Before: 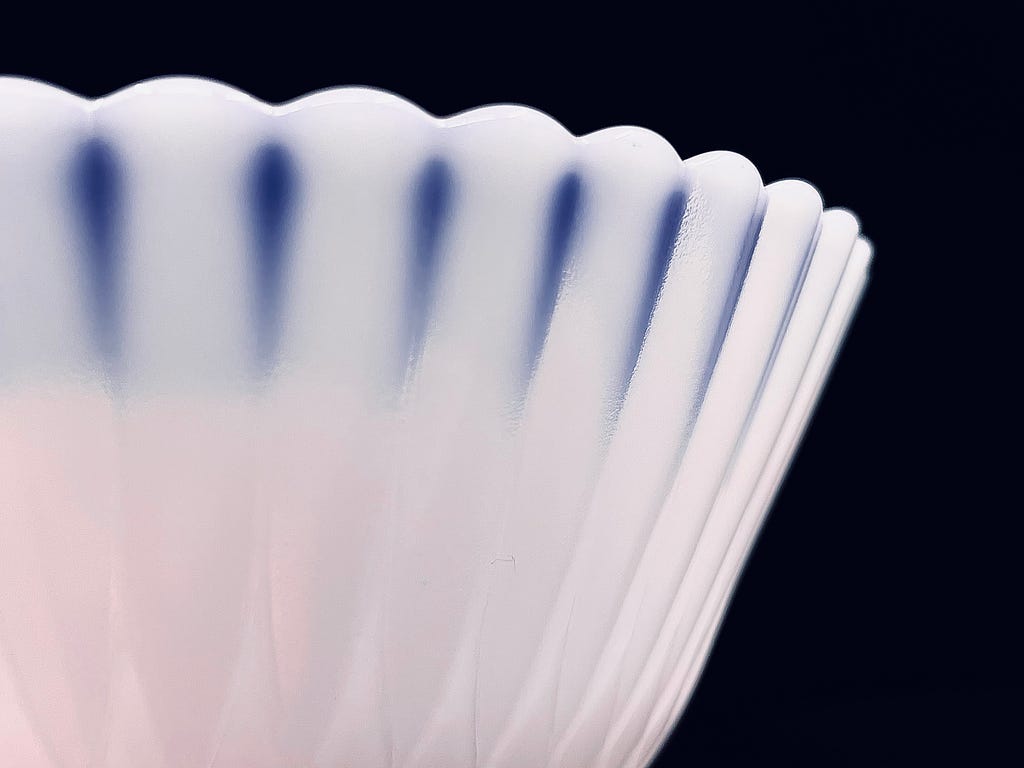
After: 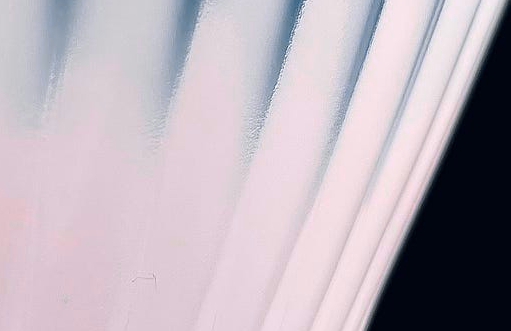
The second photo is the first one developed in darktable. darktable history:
crop: left 35.113%, top 36.834%, right 14.895%, bottom 20.02%
color zones: curves: ch0 [(0.257, 0.558) (0.75, 0.565)]; ch1 [(0.004, 0.857) (0.14, 0.416) (0.257, 0.695) (0.442, 0.032) (0.736, 0.266) (0.891, 0.741)]; ch2 [(0, 0.623) (0.112, 0.436) (0.271, 0.474) (0.516, 0.64) (0.743, 0.286)]
